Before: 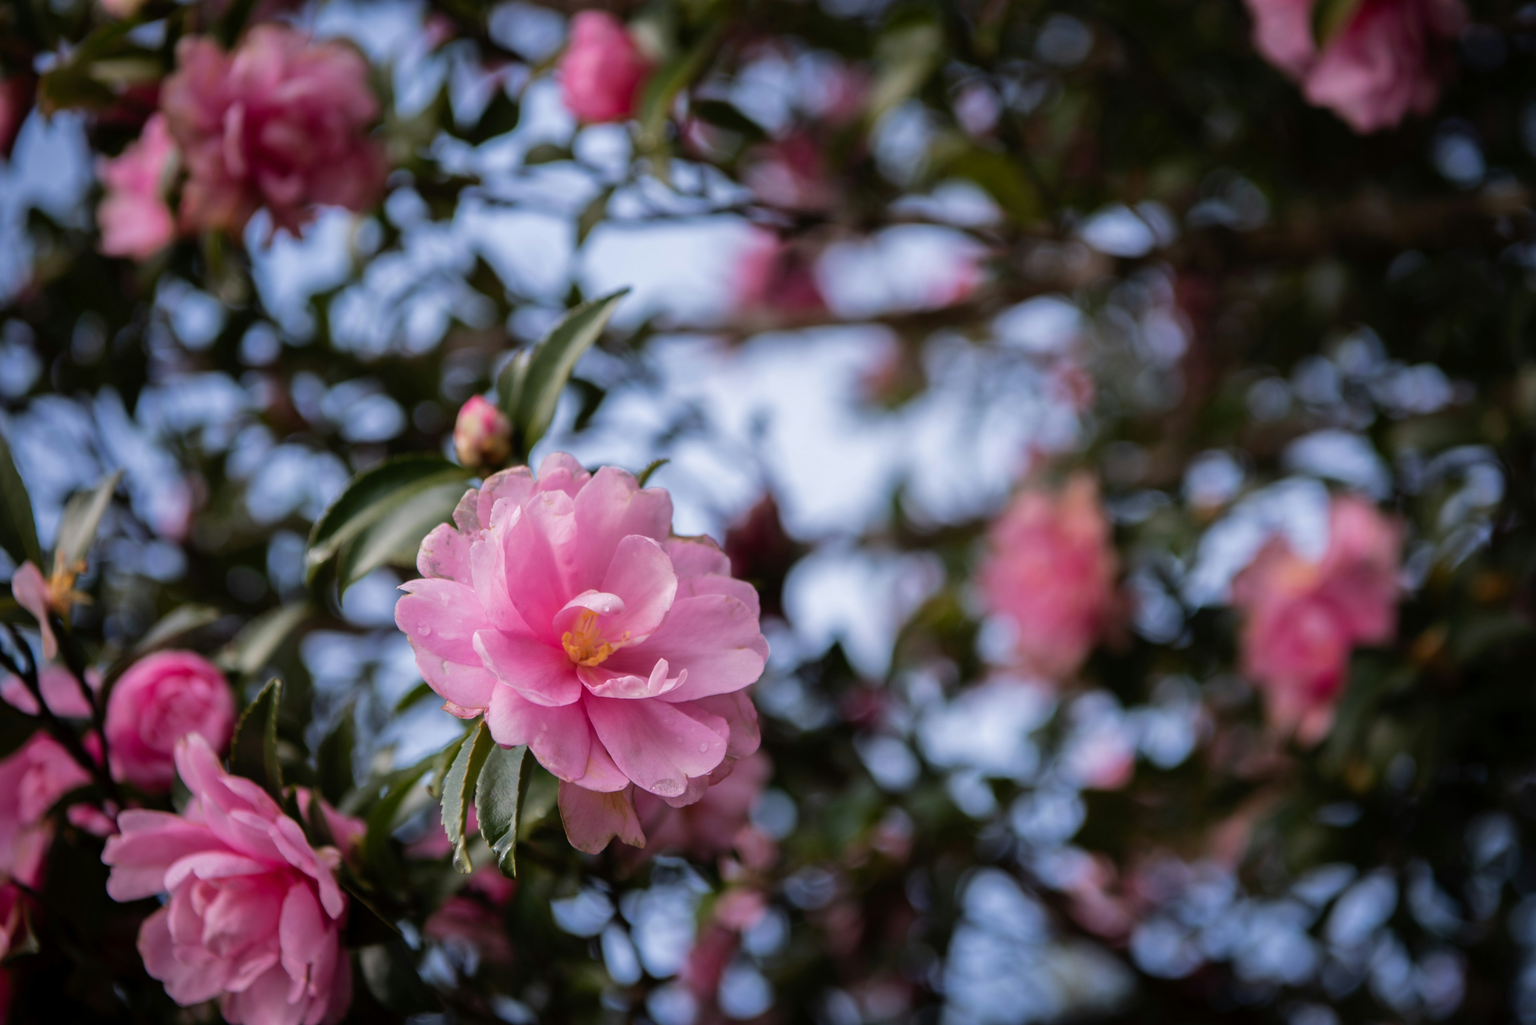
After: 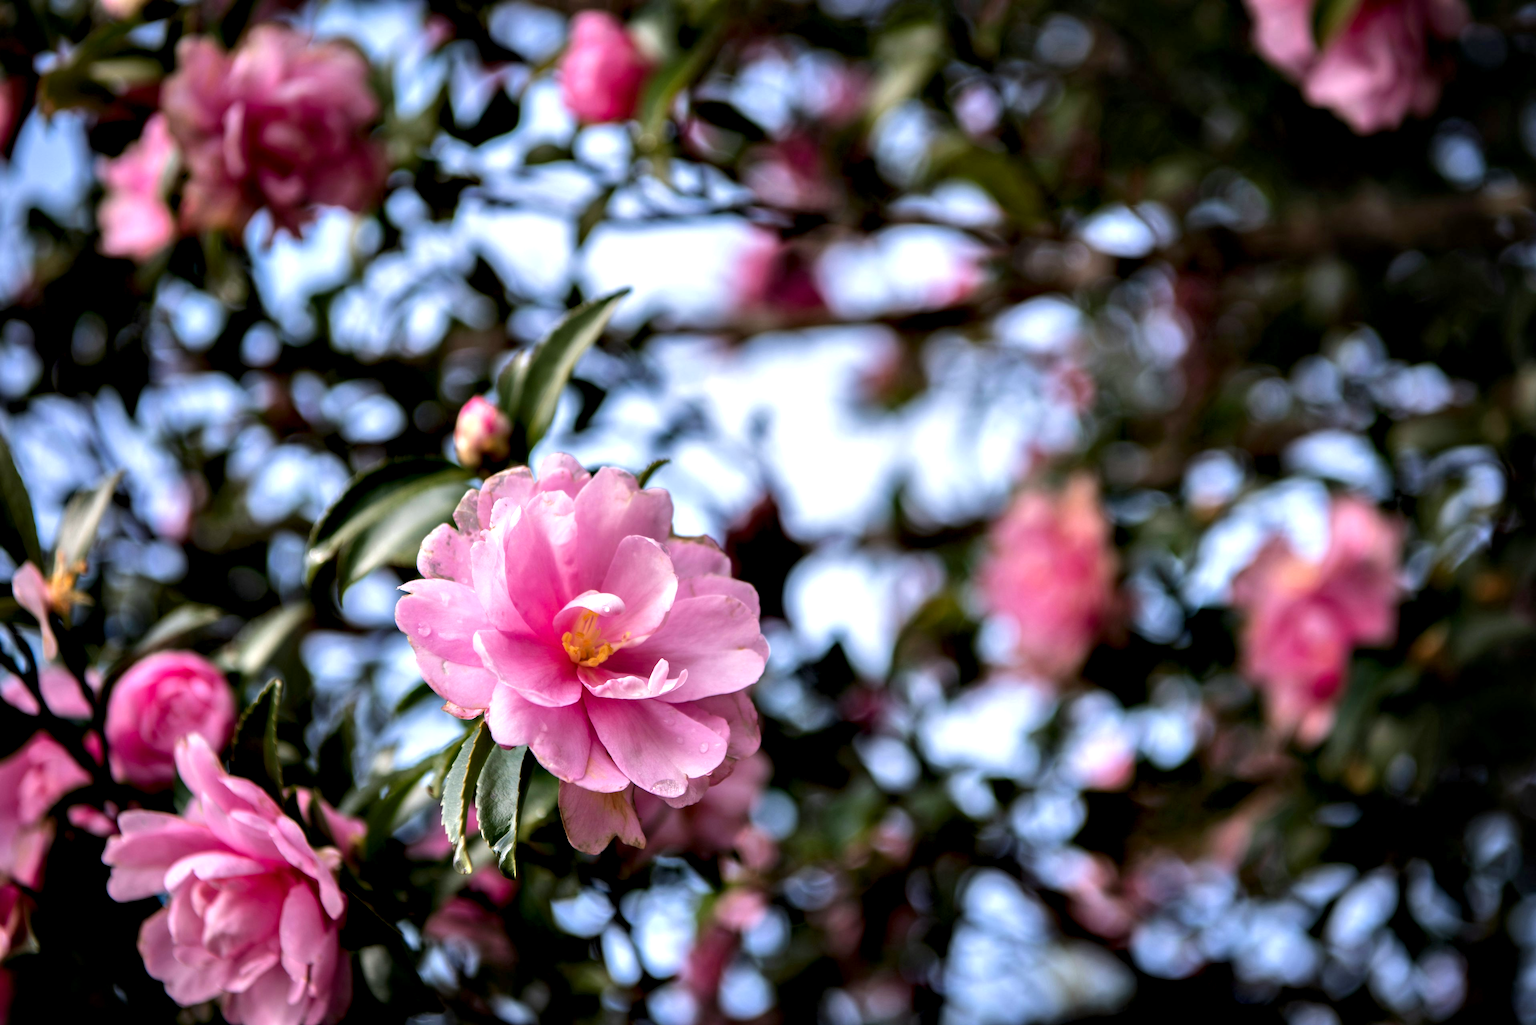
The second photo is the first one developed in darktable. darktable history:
exposure: exposure 0.408 EV, compensate exposure bias true, compensate highlight preservation false
contrast equalizer: y [[0.6 ×6], [0.55 ×6], [0 ×6], [0 ×6], [0 ×6]]
